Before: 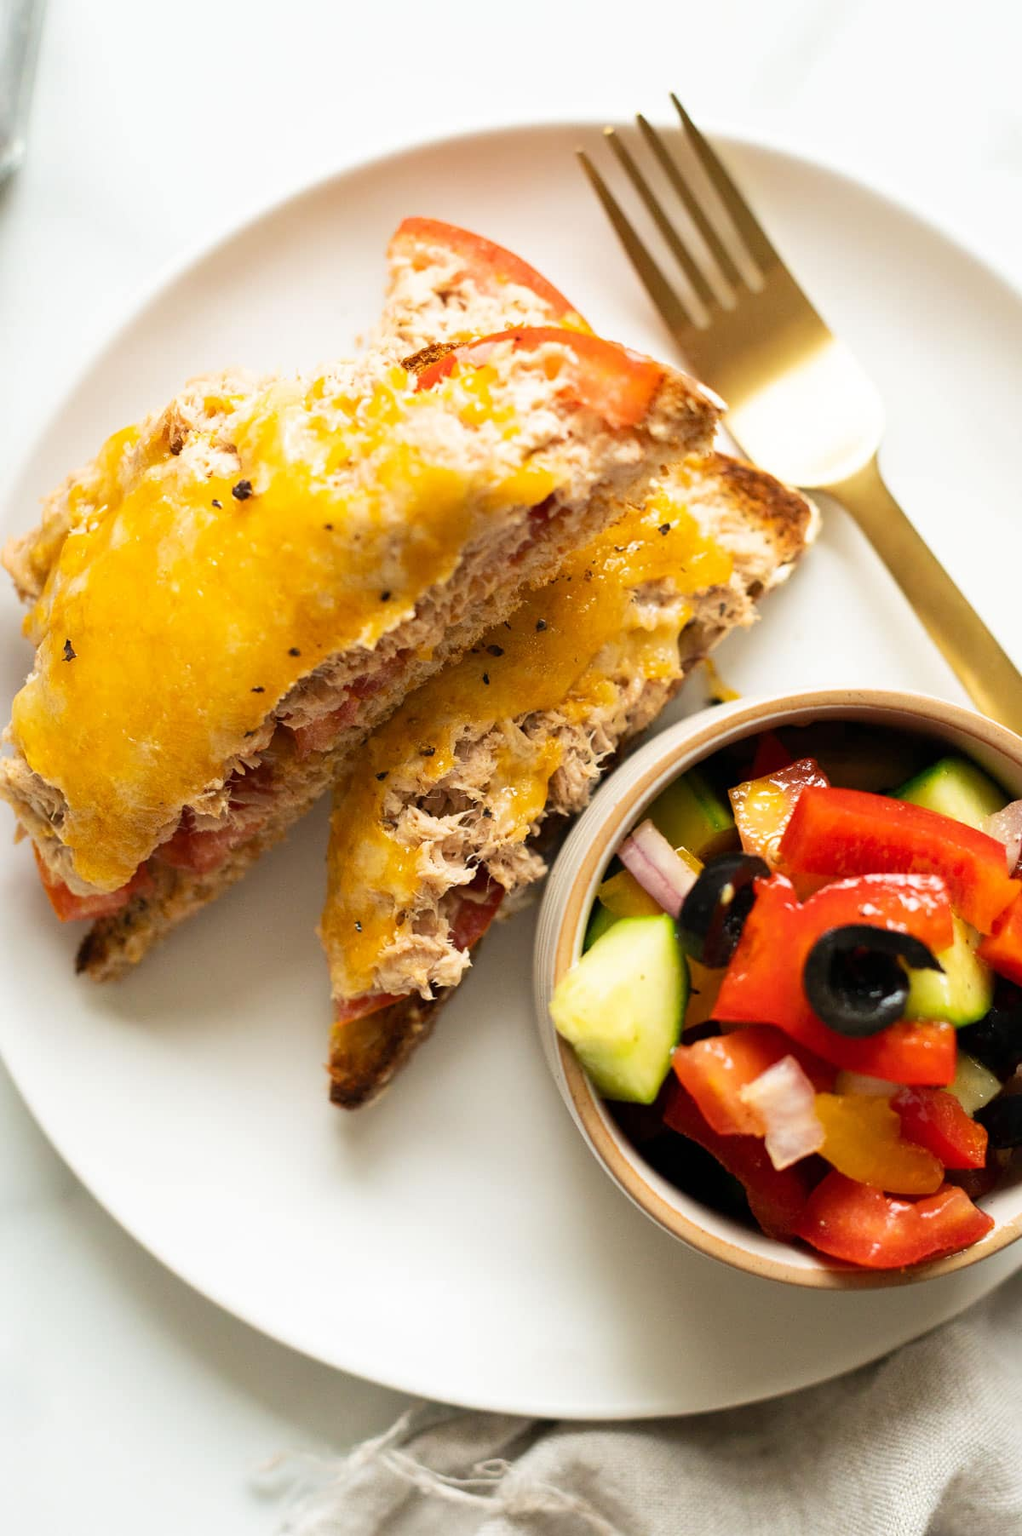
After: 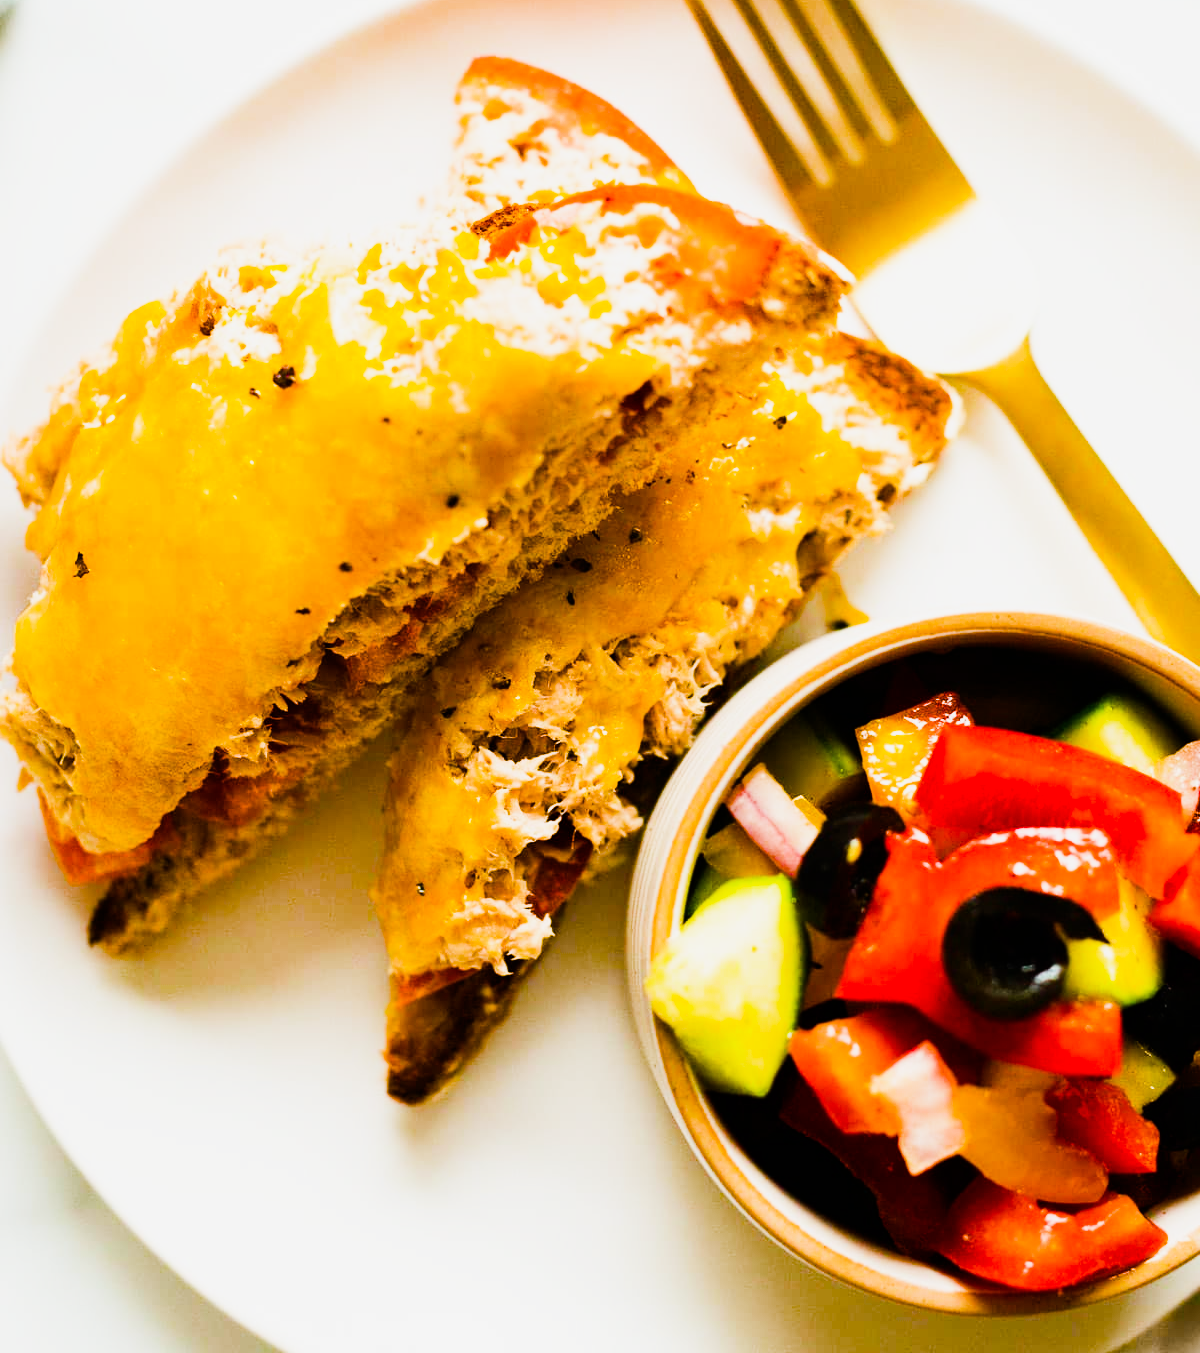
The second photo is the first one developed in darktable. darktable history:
color balance rgb: linear chroma grading › shadows 10%, linear chroma grading › highlights 10%, linear chroma grading › global chroma 15%, linear chroma grading › mid-tones 15%, perceptual saturation grading › global saturation 40%, perceptual saturation grading › highlights -25%, perceptual saturation grading › mid-tones 35%, perceptual saturation grading › shadows 35%, perceptual brilliance grading › global brilliance 11.29%, global vibrance 11.29%
sigmoid: on, module defaults
tone equalizer: -8 EV -0.75 EV, -7 EV -0.7 EV, -6 EV -0.6 EV, -5 EV -0.4 EV, -3 EV 0.4 EV, -2 EV 0.6 EV, -1 EV 0.7 EV, +0 EV 0.75 EV, edges refinement/feathering 500, mask exposure compensation -1.57 EV, preserve details no
crop: top 11.038%, bottom 13.962%
